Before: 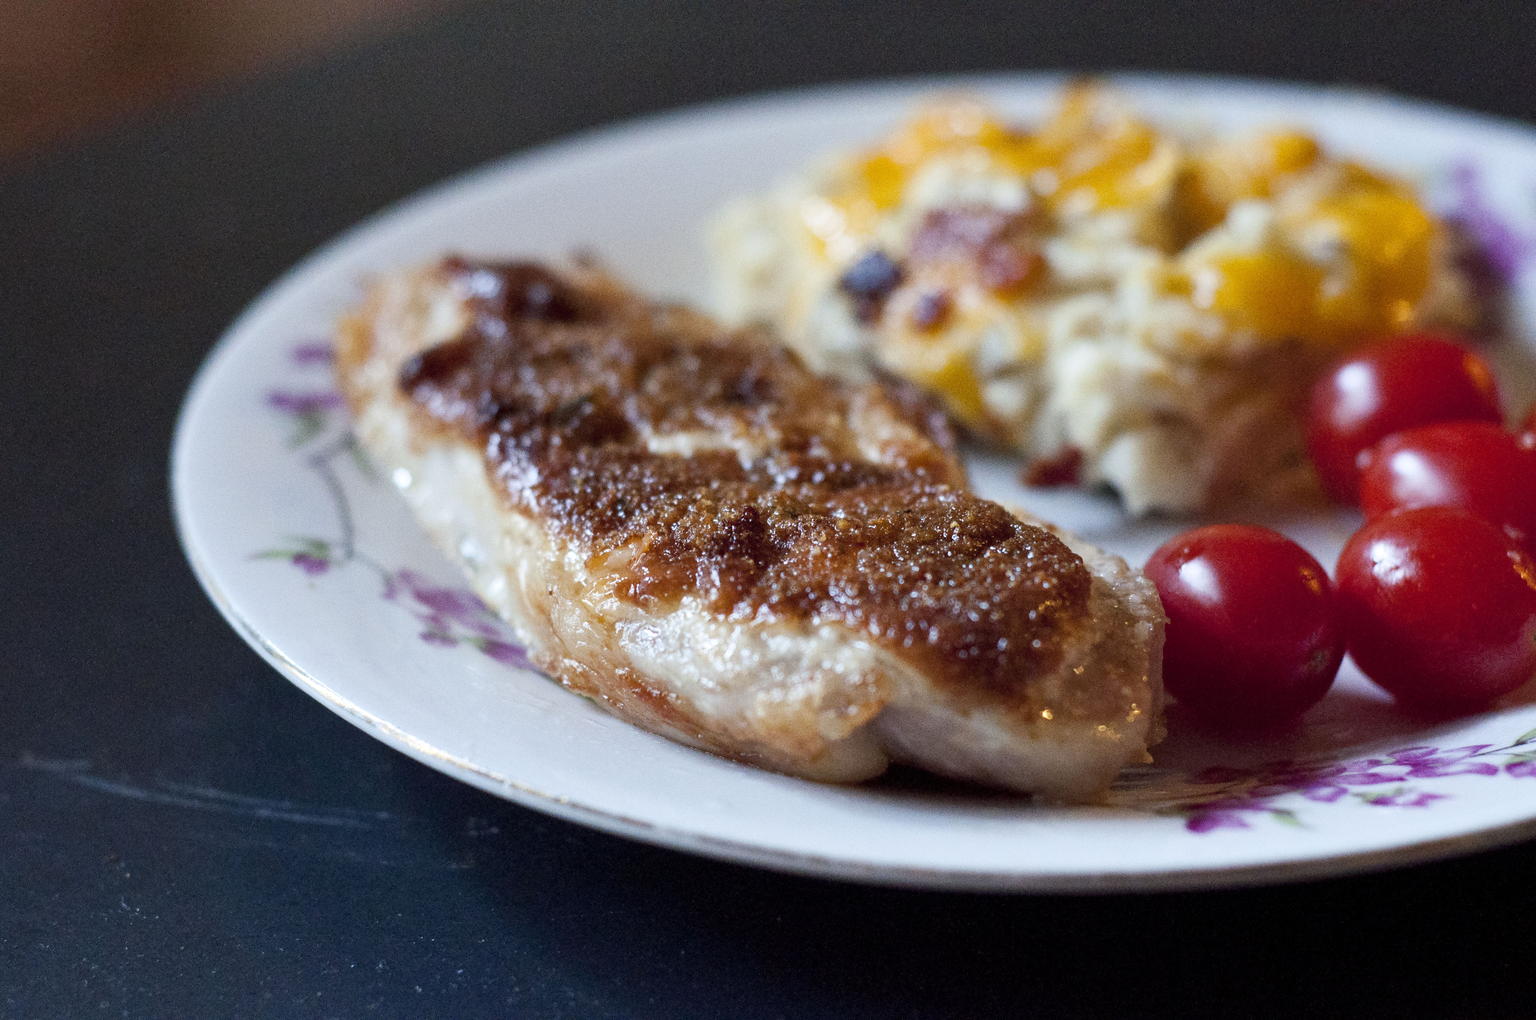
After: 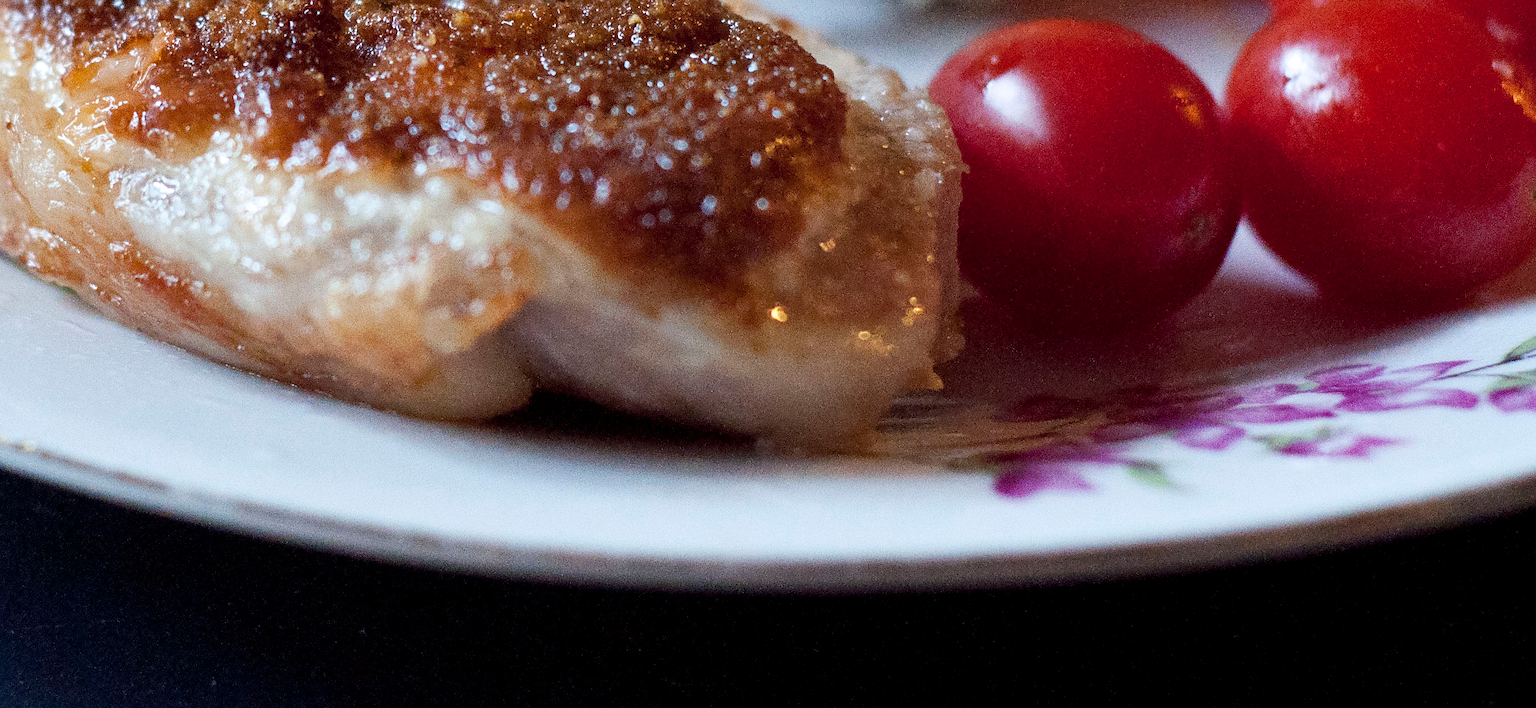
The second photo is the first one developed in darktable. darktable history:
crop and rotate: left 35.509%, top 50.238%, bottom 4.934%
sharpen: amount 0.2
